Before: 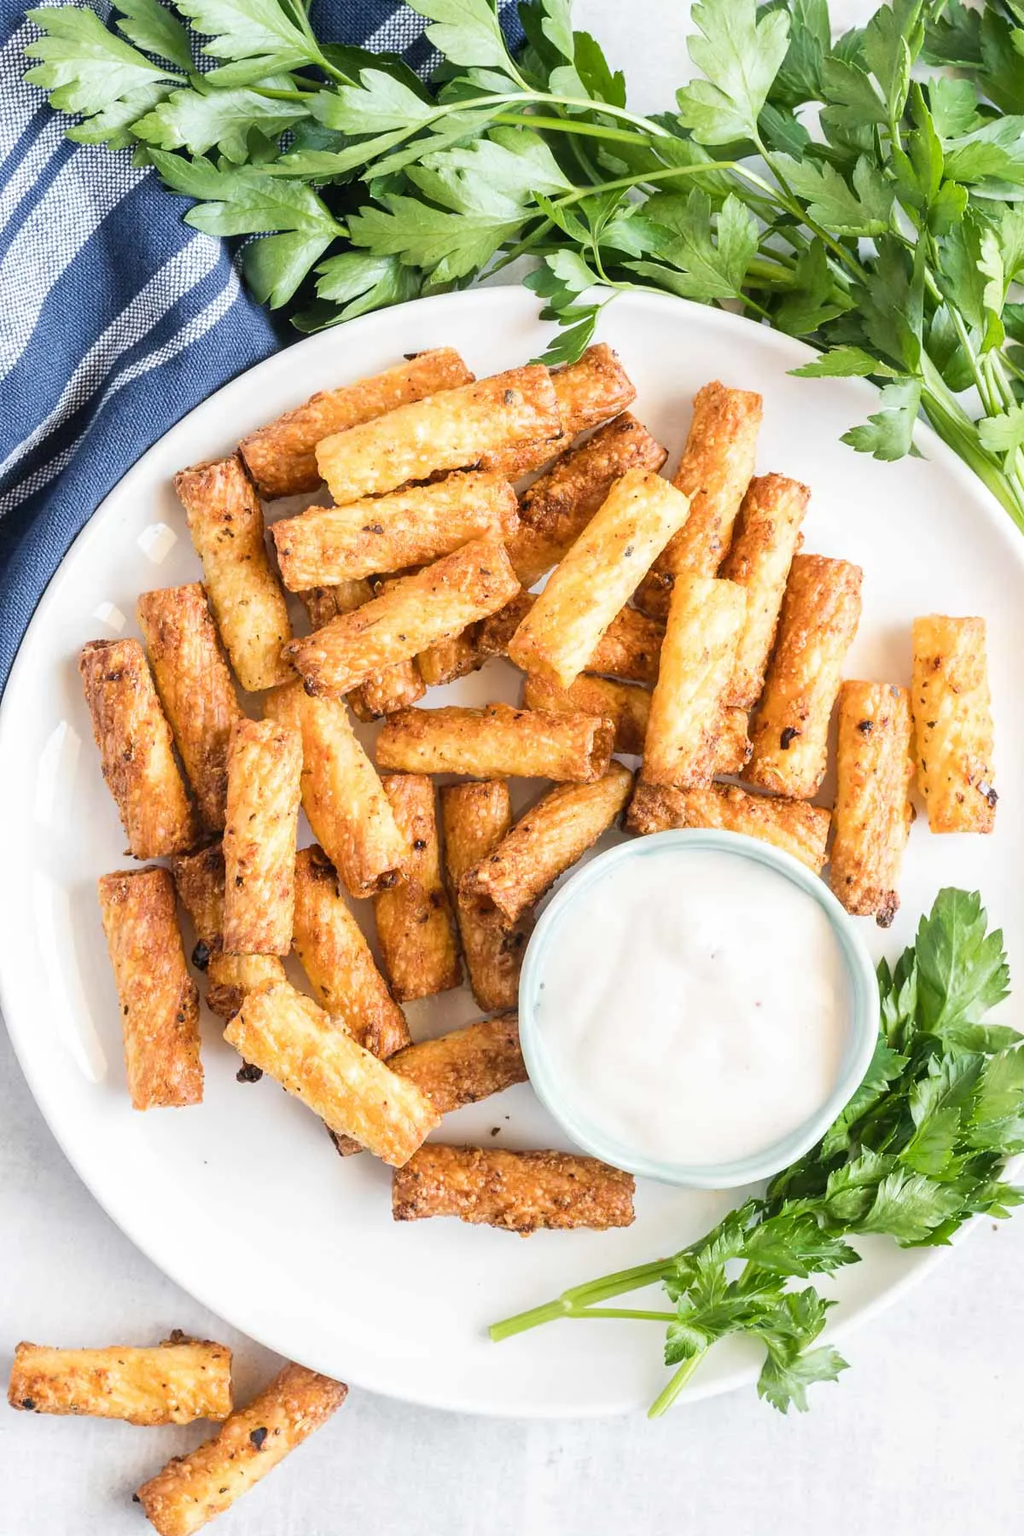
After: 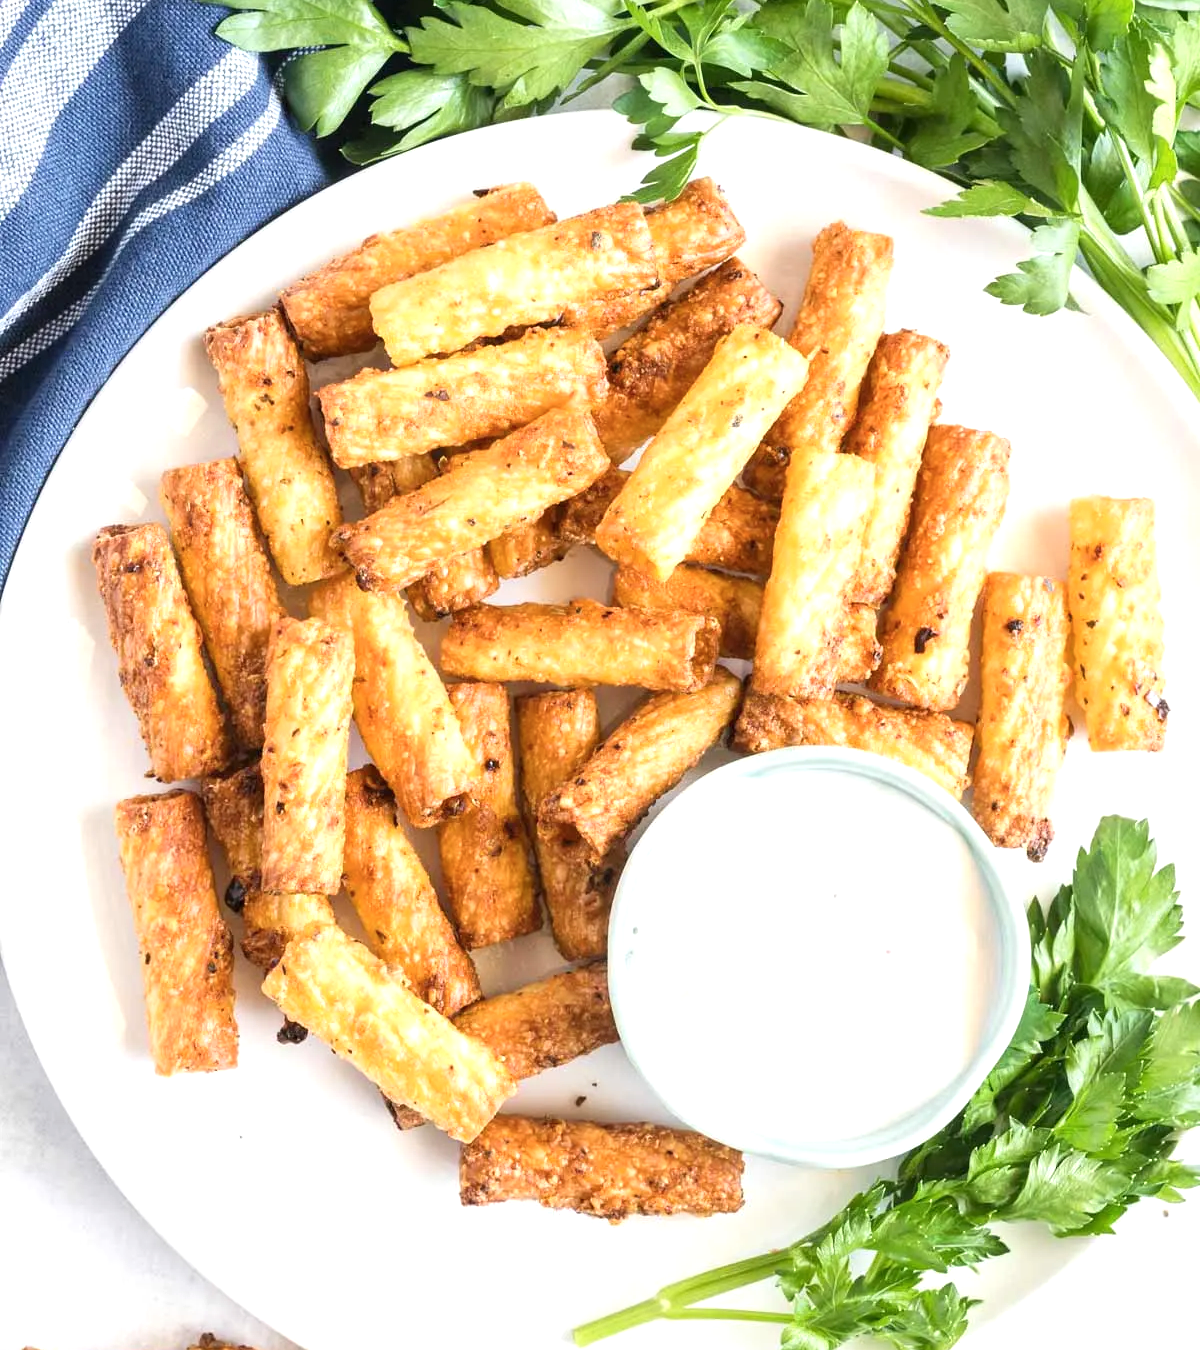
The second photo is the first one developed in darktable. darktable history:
color balance rgb: perceptual saturation grading › global saturation -1%
crop and rotate: top 12.5%, bottom 12.5%
levels: levels [0, 0.476, 0.951]
exposure: exposure 0.258 EV, compensate highlight preservation false
